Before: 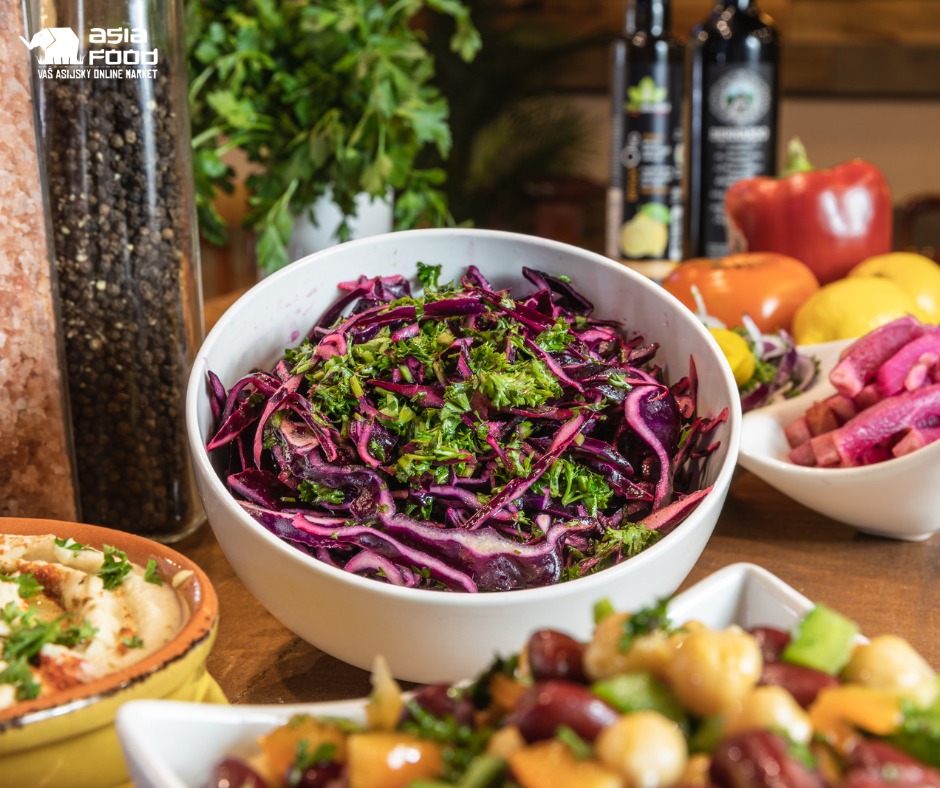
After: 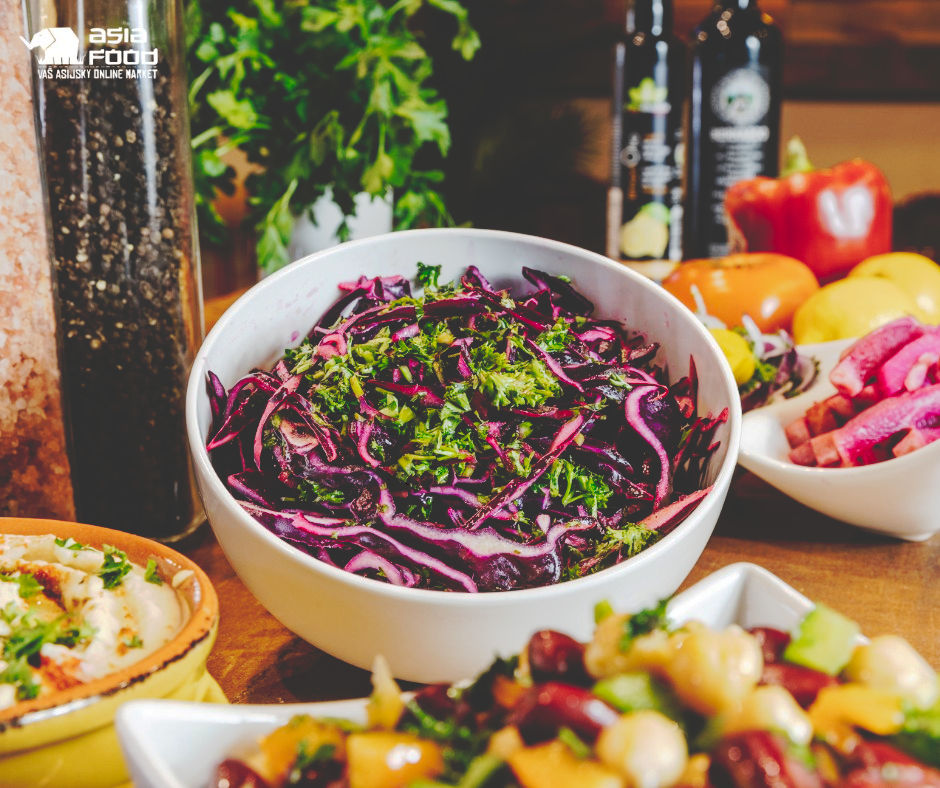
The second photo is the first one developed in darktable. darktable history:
tone curve: curves: ch0 [(0, 0) (0.003, 0.198) (0.011, 0.198) (0.025, 0.198) (0.044, 0.198) (0.069, 0.201) (0.1, 0.202) (0.136, 0.207) (0.177, 0.212) (0.224, 0.222) (0.277, 0.27) (0.335, 0.332) (0.399, 0.422) (0.468, 0.542) (0.543, 0.626) (0.623, 0.698) (0.709, 0.764) (0.801, 0.82) (0.898, 0.863) (1, 1)], preserve colors none
